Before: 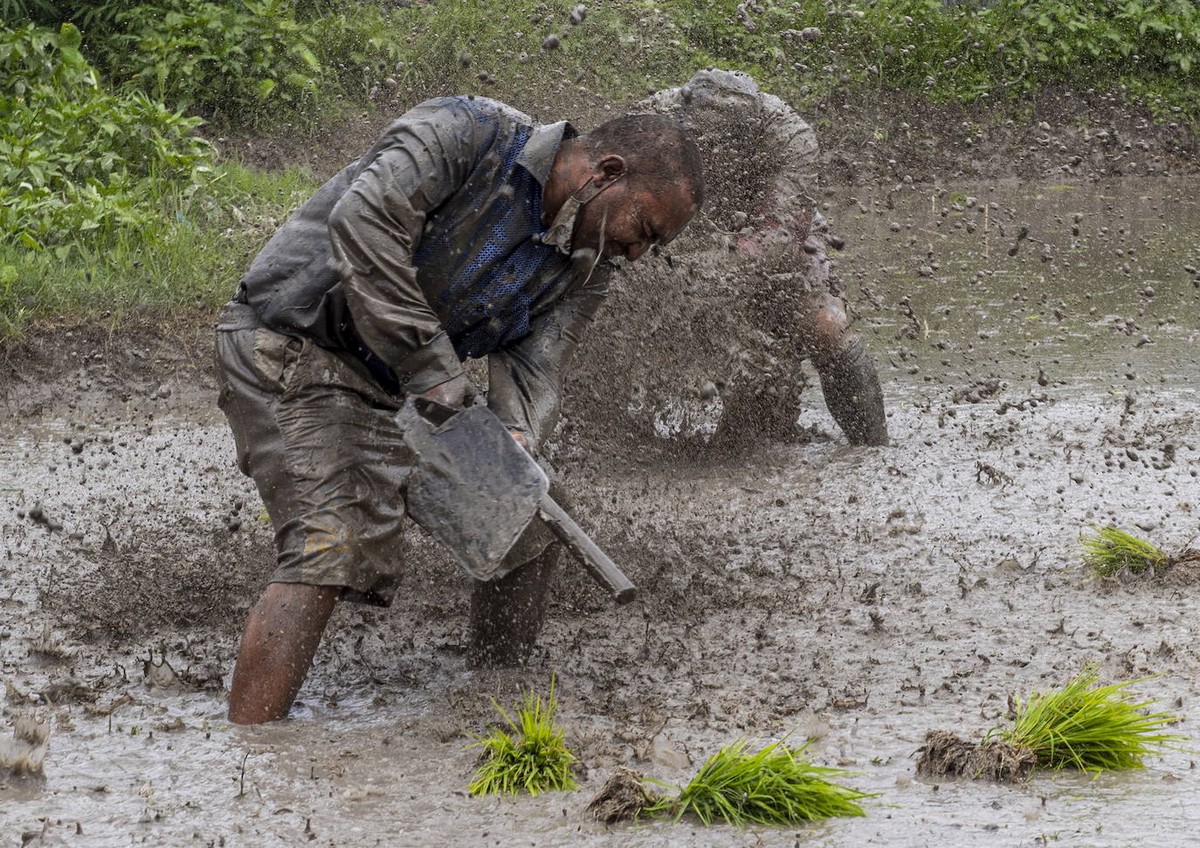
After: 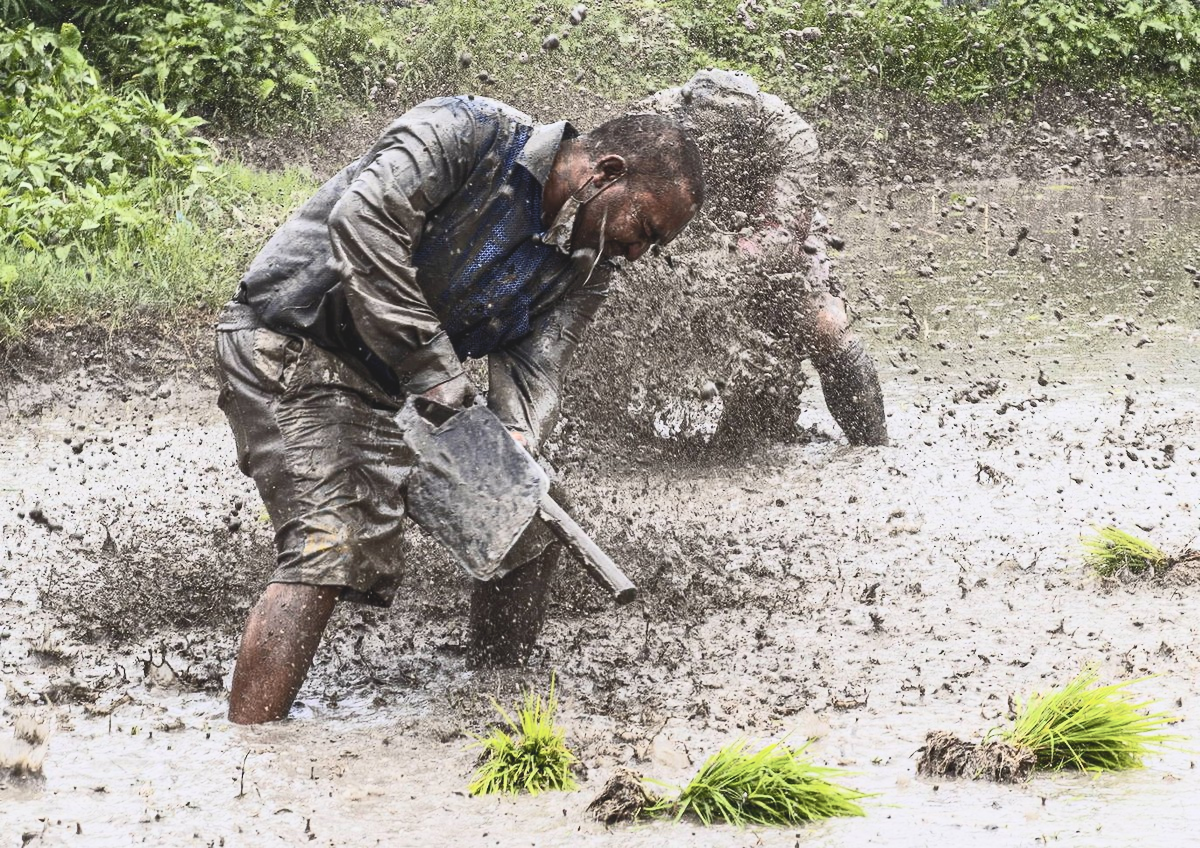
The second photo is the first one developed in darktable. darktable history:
tone curve: curves: ch0 [(0, 0.098) (0.262, 0.324) (0.421, 0.59) (0.54, 0.803) (0.725, 0.922) (0.99, 0.974)], color space Lab, independent channels, preserve colors none
